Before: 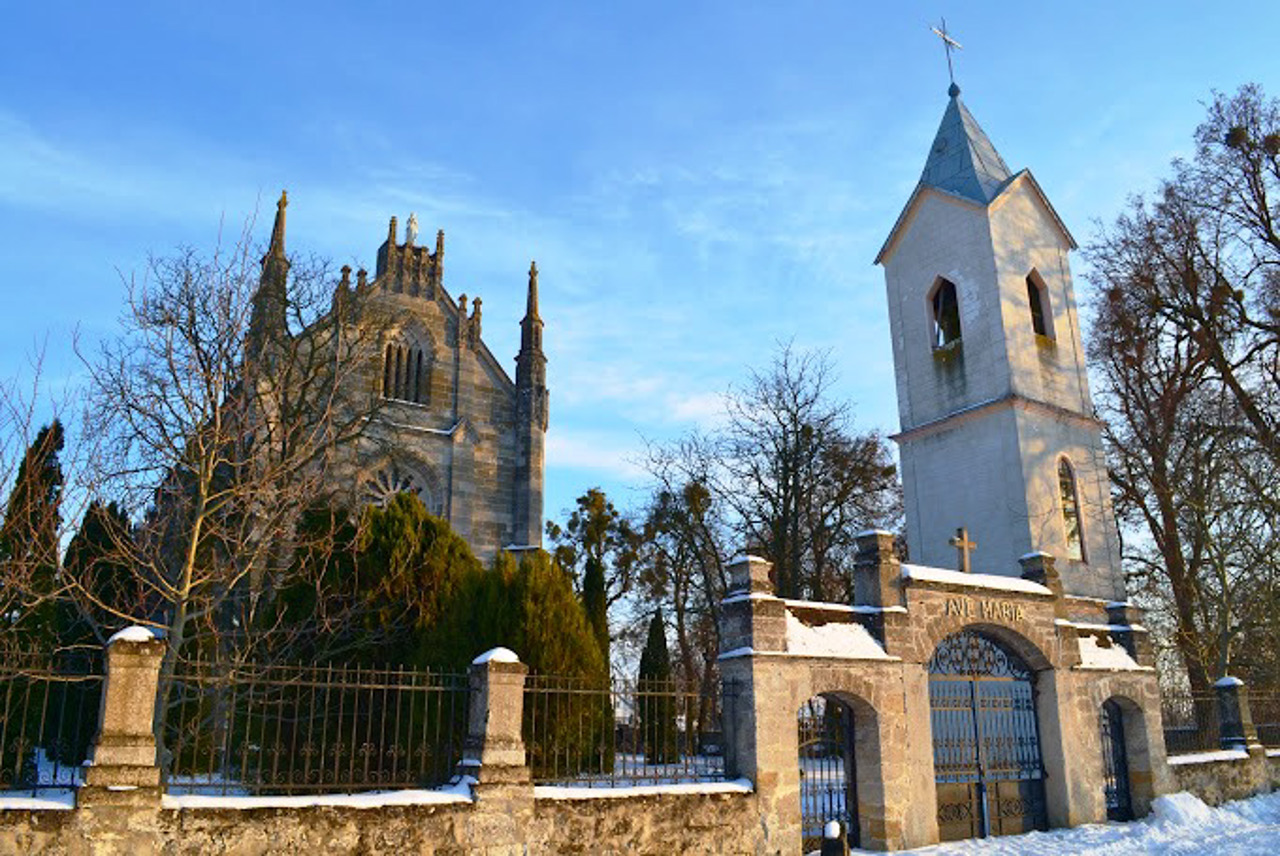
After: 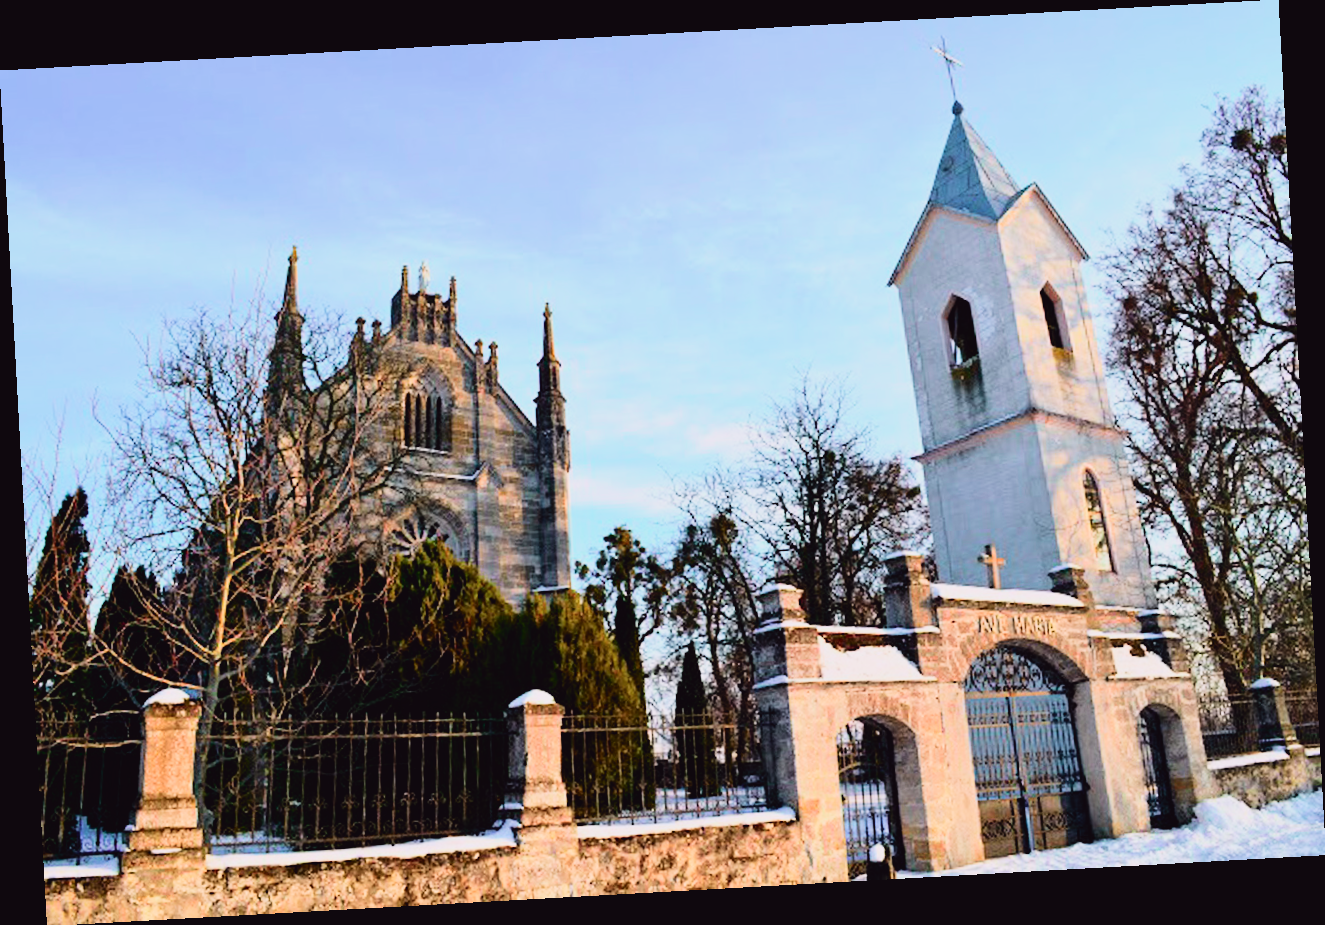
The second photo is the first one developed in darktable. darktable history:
rotate and perspective: rotation -3.18°, automatic cropping off
tone curve: curves: ch0 [(0, 0.025) (0.15, 0.143) (0.452, 0.486) (0.751, 0.788) (1, 0.961)]; ch1 [(0, 0) (0.43, 0.408) (0.476, 0.469) (0.497, 0.507) (0.546, 0.571) (0.566, 0.607) (0.62, 0.657) (1, 1)]; ch2 [(0, 0) (0.386, 0.397) (0.505, 0.498) (0.547, 0.546) (0.579, 0.58) (1, 1)], color space Lab, independent channels, preserve colors none
exposure: exposure 0.6 EV, compensate highlight preservation false
filmic rgb: black relative exposure -5 EV, hardness 2.88, contrast 1.3, highlights saturation mix -30%
tone equalizer: on, module defaults
